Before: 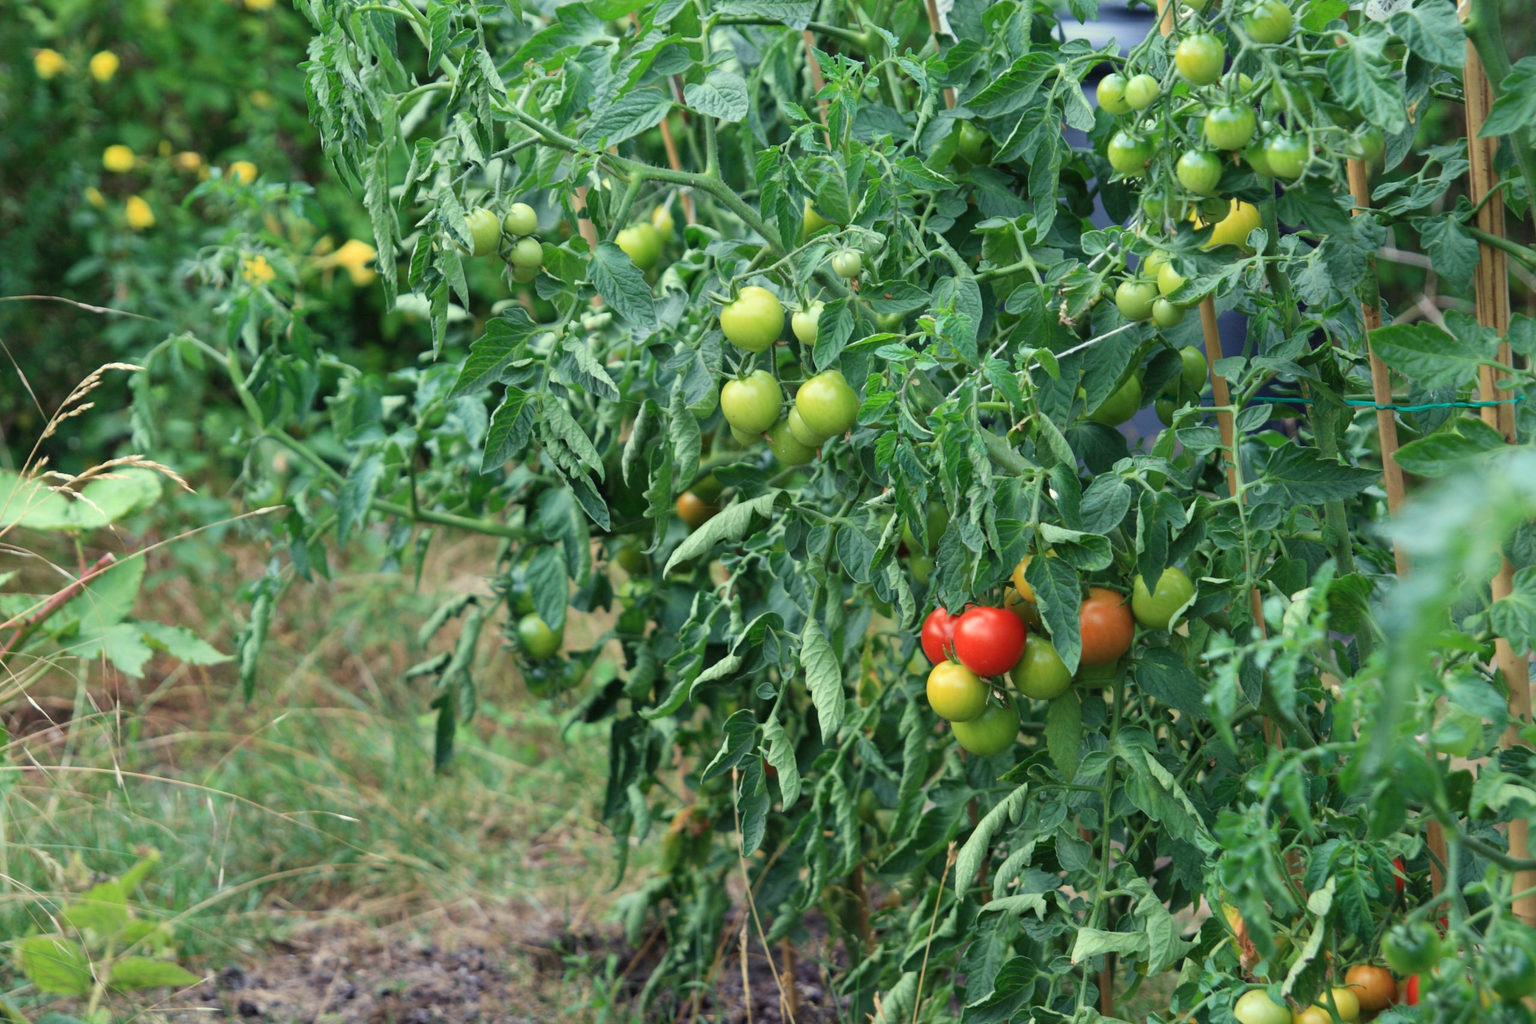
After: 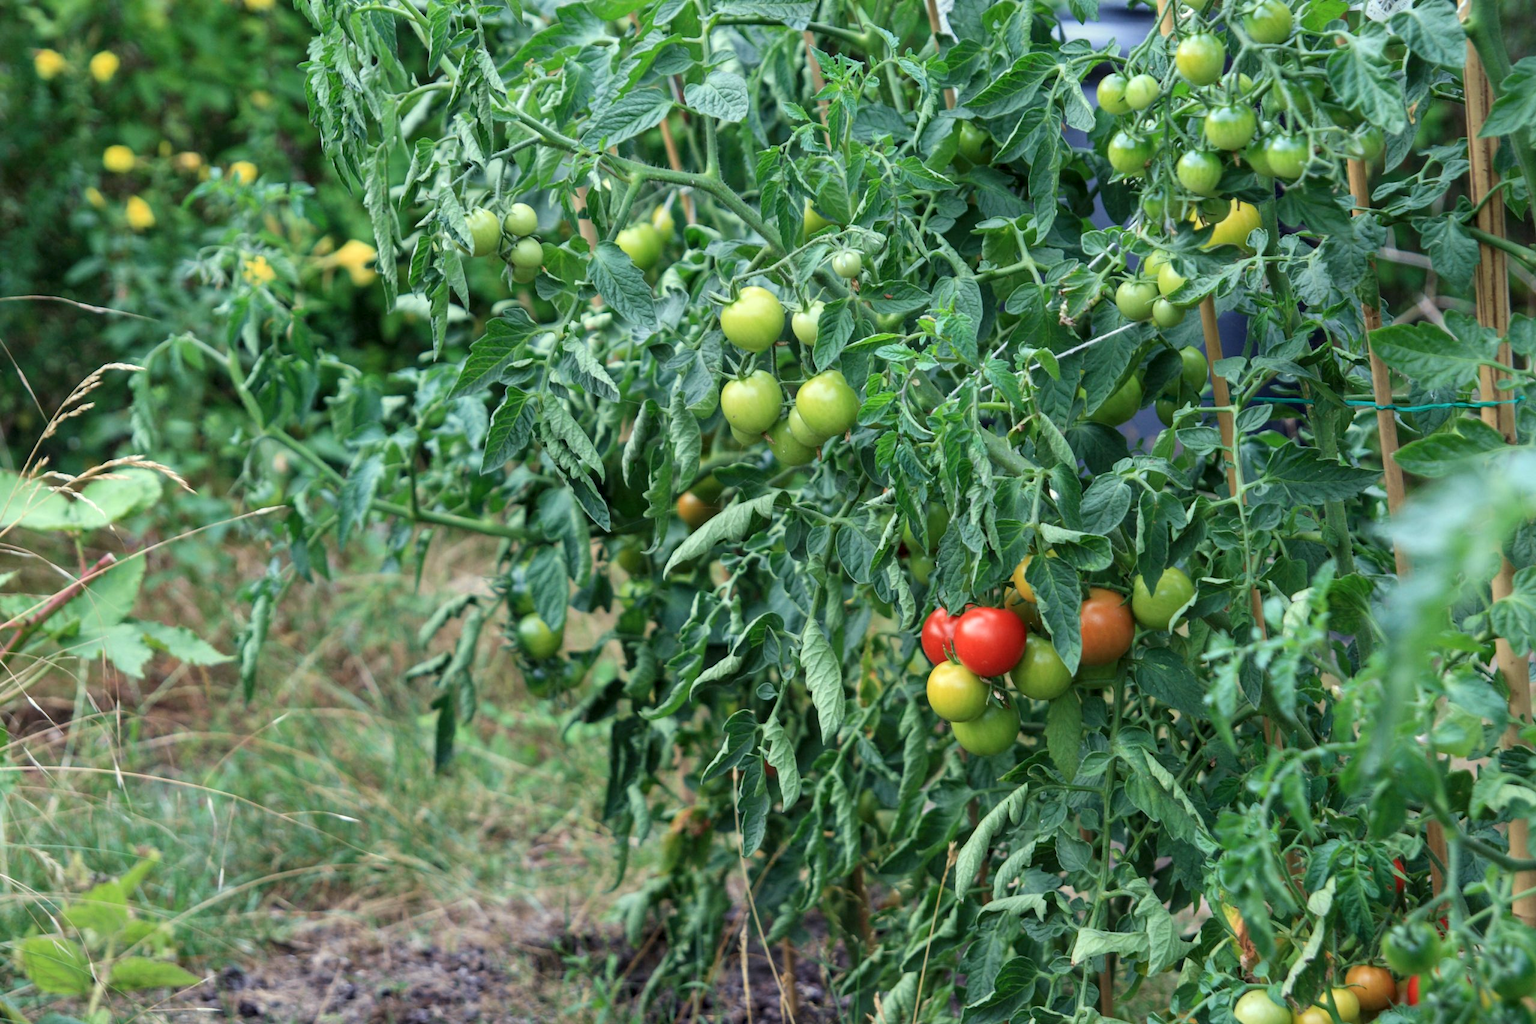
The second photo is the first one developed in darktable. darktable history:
local contrast: on, module defaults
white balance: red 0.984, blue 1.059
